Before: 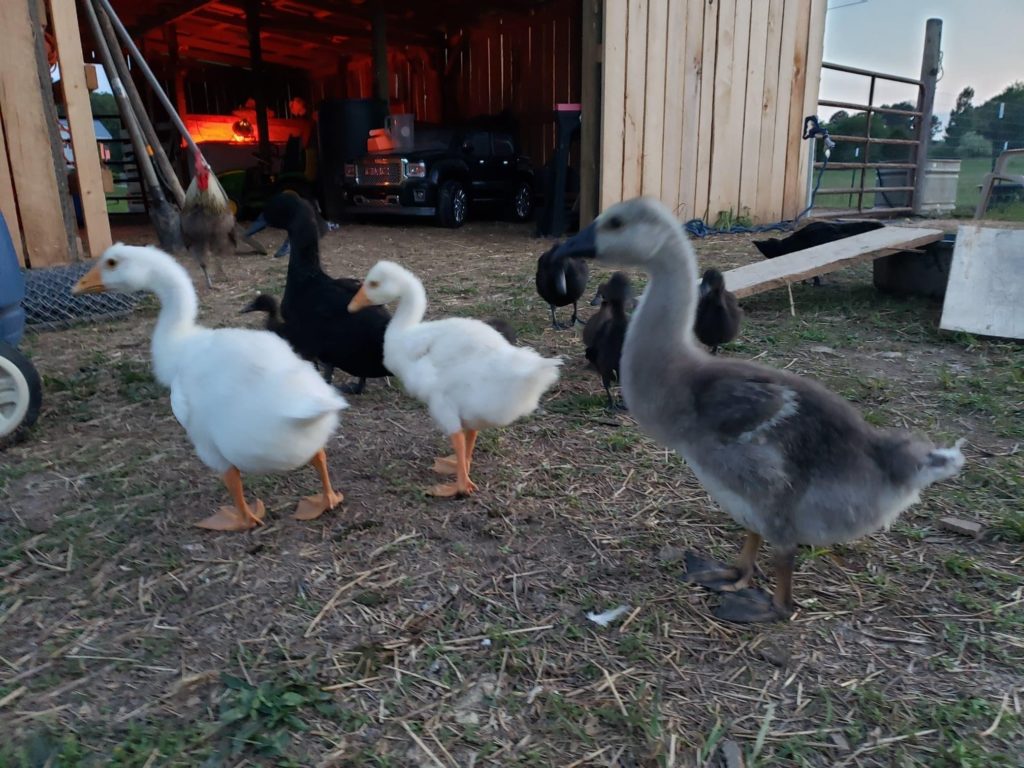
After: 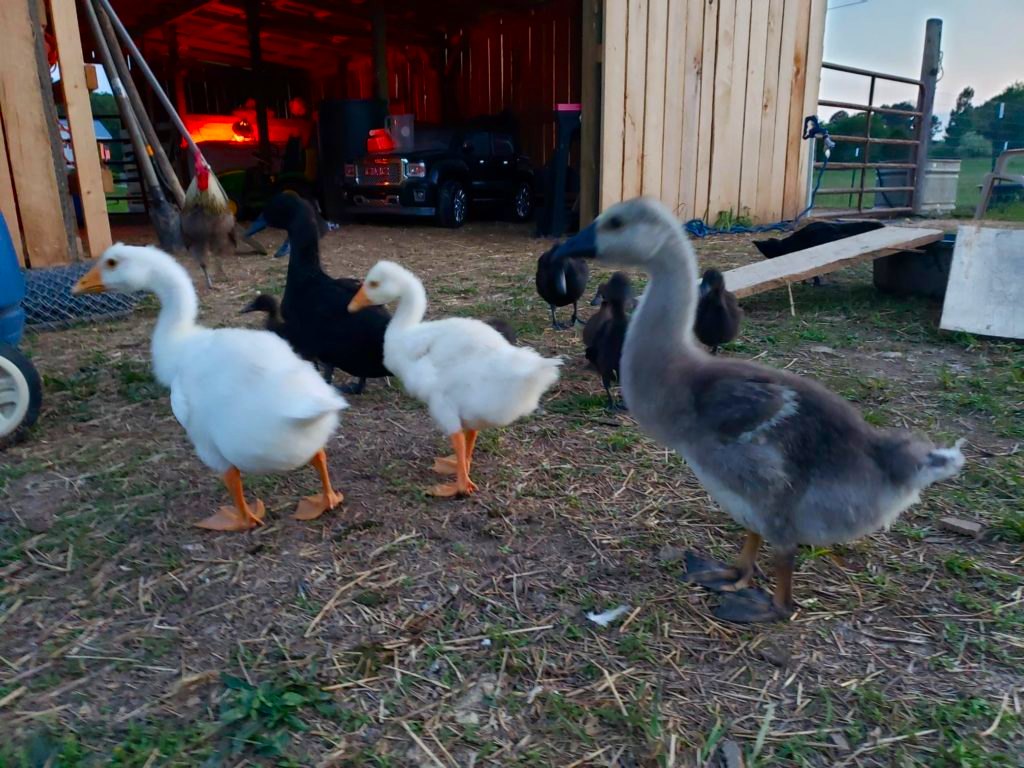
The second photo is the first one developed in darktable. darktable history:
contrast brightness saturation: contrast 0.093, saturation 0.277
color balance rgb: perceptual saturation grading › global saturation 20%, perceptual saturation grading › highlights -25.789%, perceptual saturation grading › shadows 24.799%
